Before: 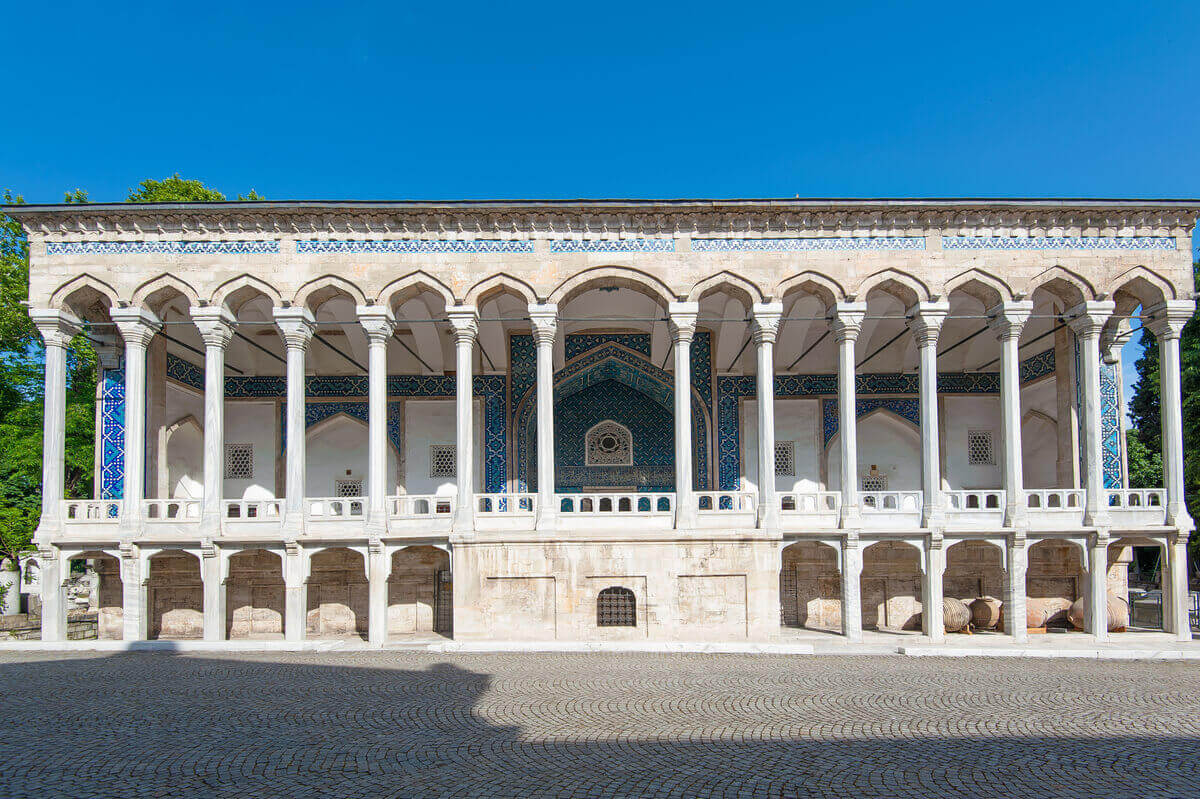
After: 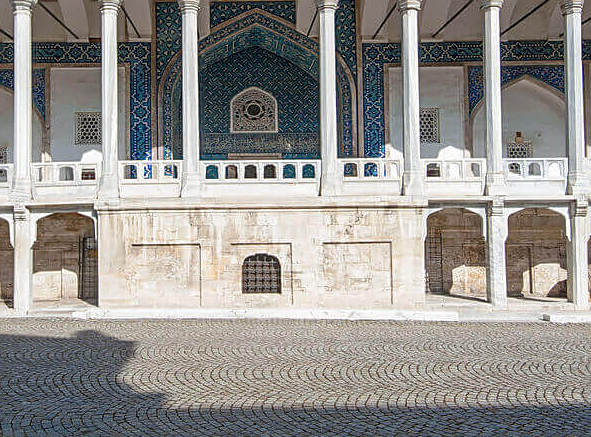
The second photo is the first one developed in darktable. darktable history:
crop: left 29.634%, top 41.797%, right 21.114%, bottom 3.506%
local contrast: detail 116%
sharpen: on, module defaults
